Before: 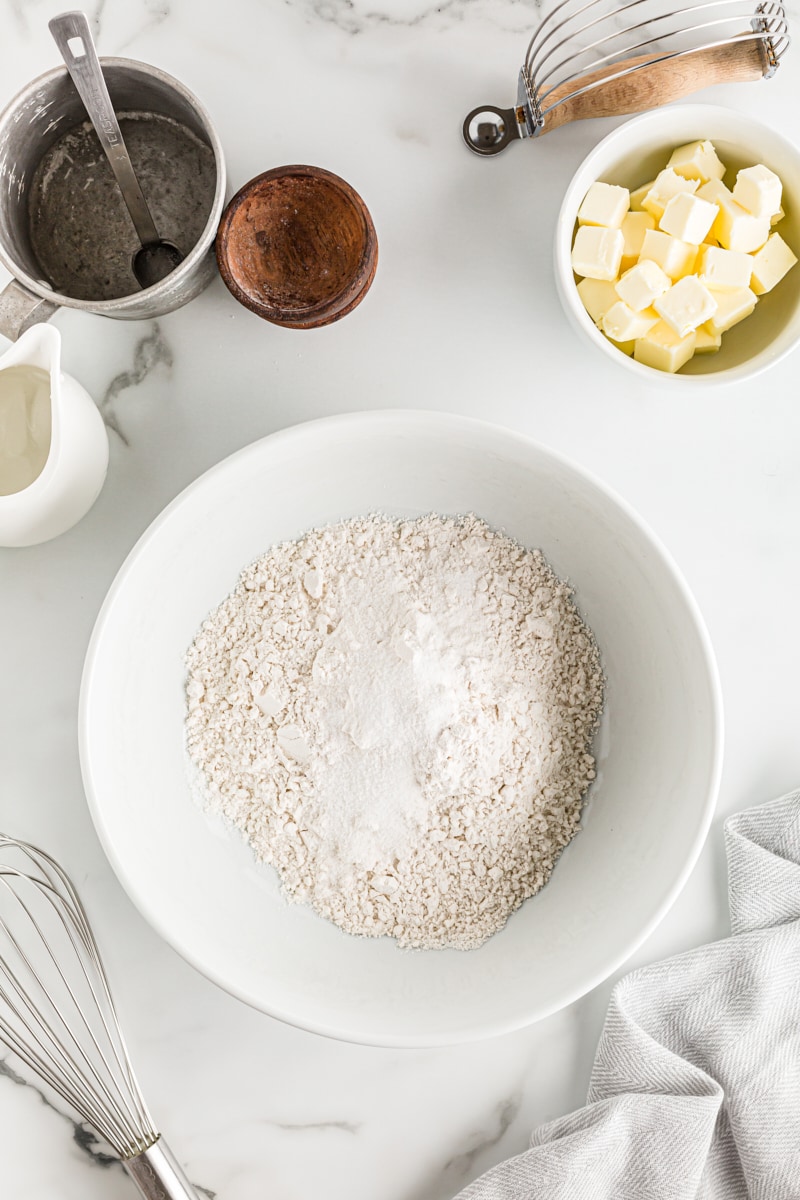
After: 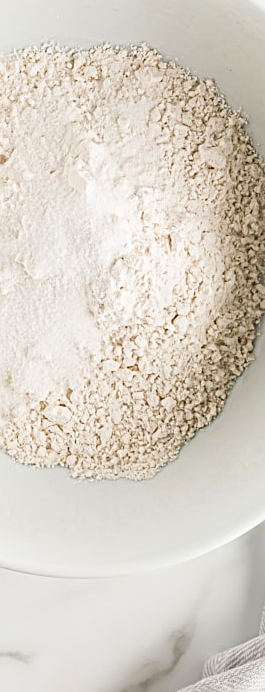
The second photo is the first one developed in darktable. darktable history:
sharpen: on, module defaults
crop: left 40.878%, top 39.176%, right 25.993%, bottom 3.081%
velvia: on, module defaults
